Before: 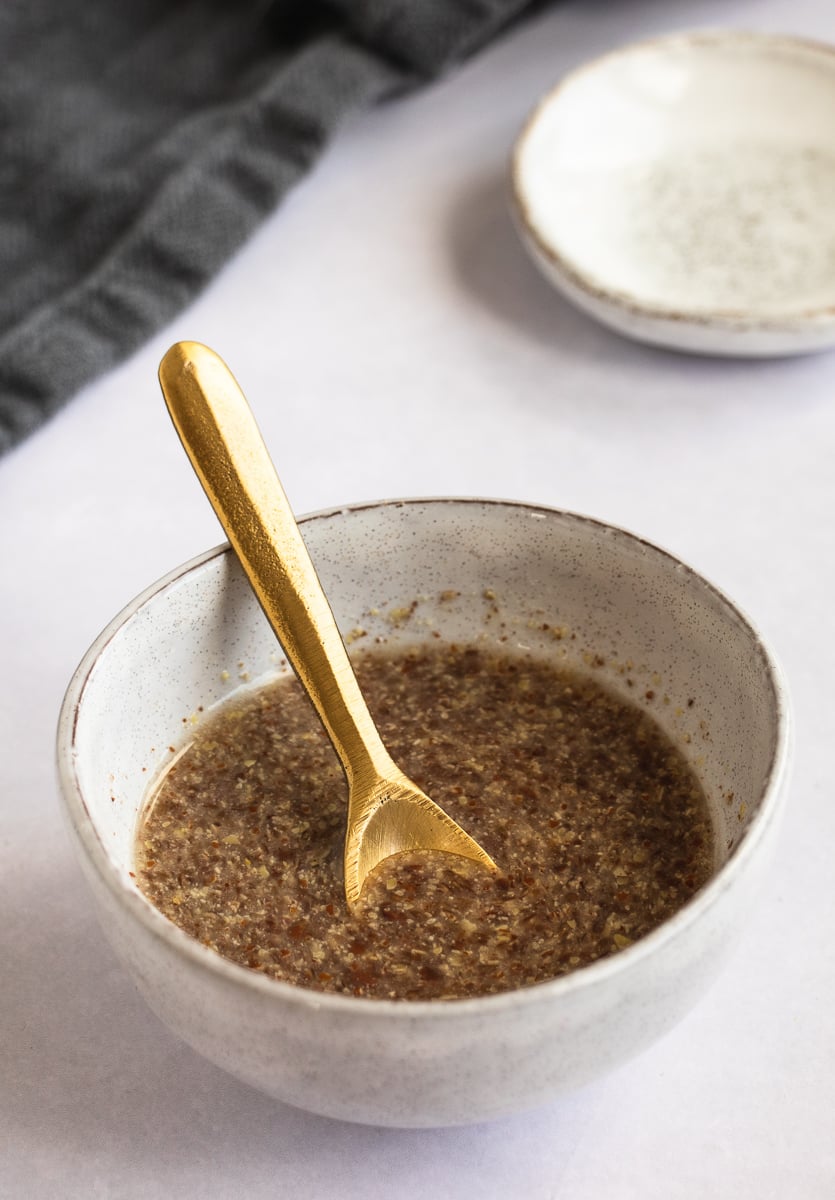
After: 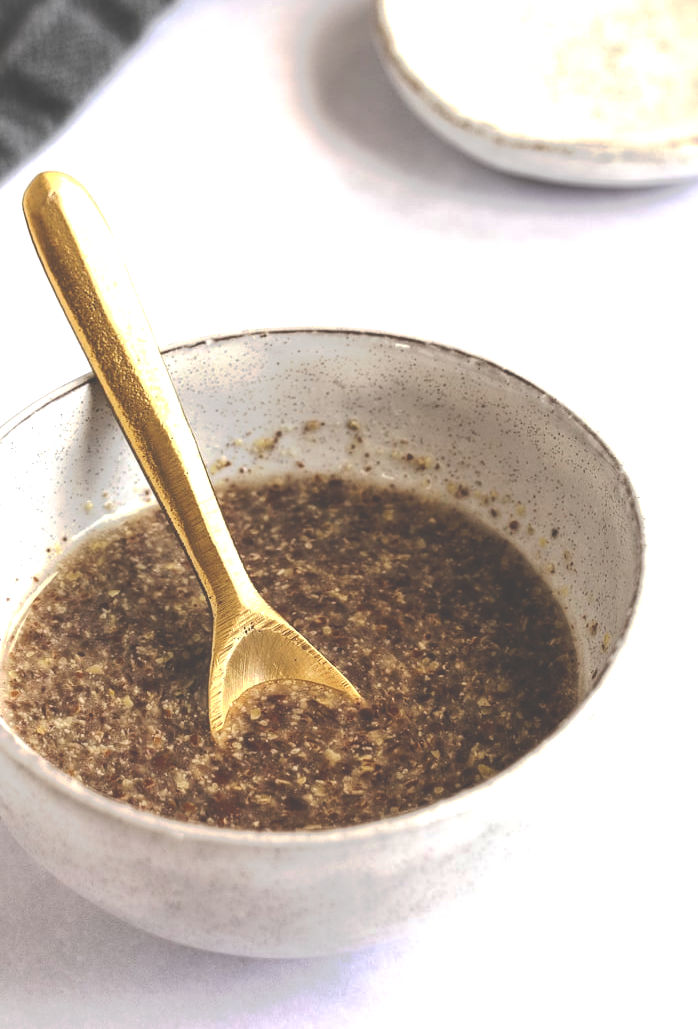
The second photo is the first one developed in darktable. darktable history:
tone equalizer: -8 EV -0.75 EV, -7 EV -0.7 EV, -6 EV -0.6 EV, -5 EV -0.4 EV, -3 EV 0.4 EV, -2 EV 0.6 EV, -1 EV 0.7 EV, +0 EV 0.75 EV, edges refinement/feathering 500, mask exposure compensation -1.57 EV, preserve details no
crop: left 16.315%, top 14.246%
tone curve: curves: ch0 [(0, 0) (0.003, 0.264) (0.011, 0.264) (0.025, 0.265) (0.044, 0.269) (0.069, 0.273) (0.1, 0.28) (0.136, 0.292) (0.177, 0.309) (0.224, 0.336) (0.277, 0.371) (0.335, 0.412) (0.399, 0.469) (0.468, 0.533) (0.543, 0.595) (0.623, 0.66) (0.709, 0.73) (0.801, 0.8) (0.898, 0.854) (1, 1)], preserve colors none
